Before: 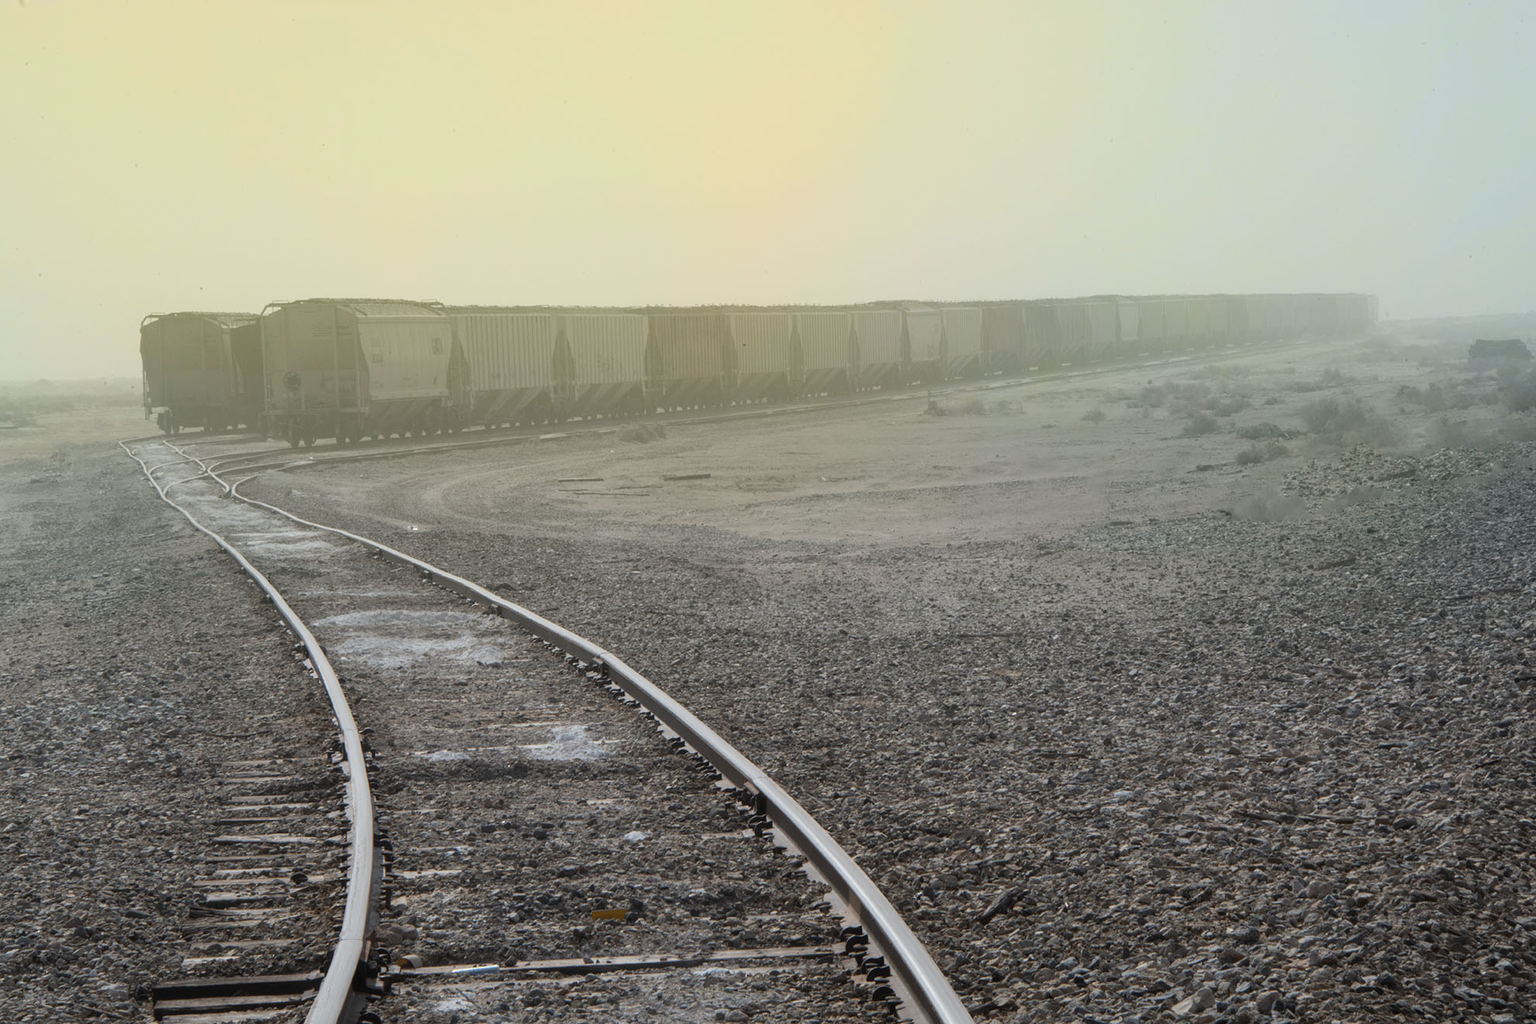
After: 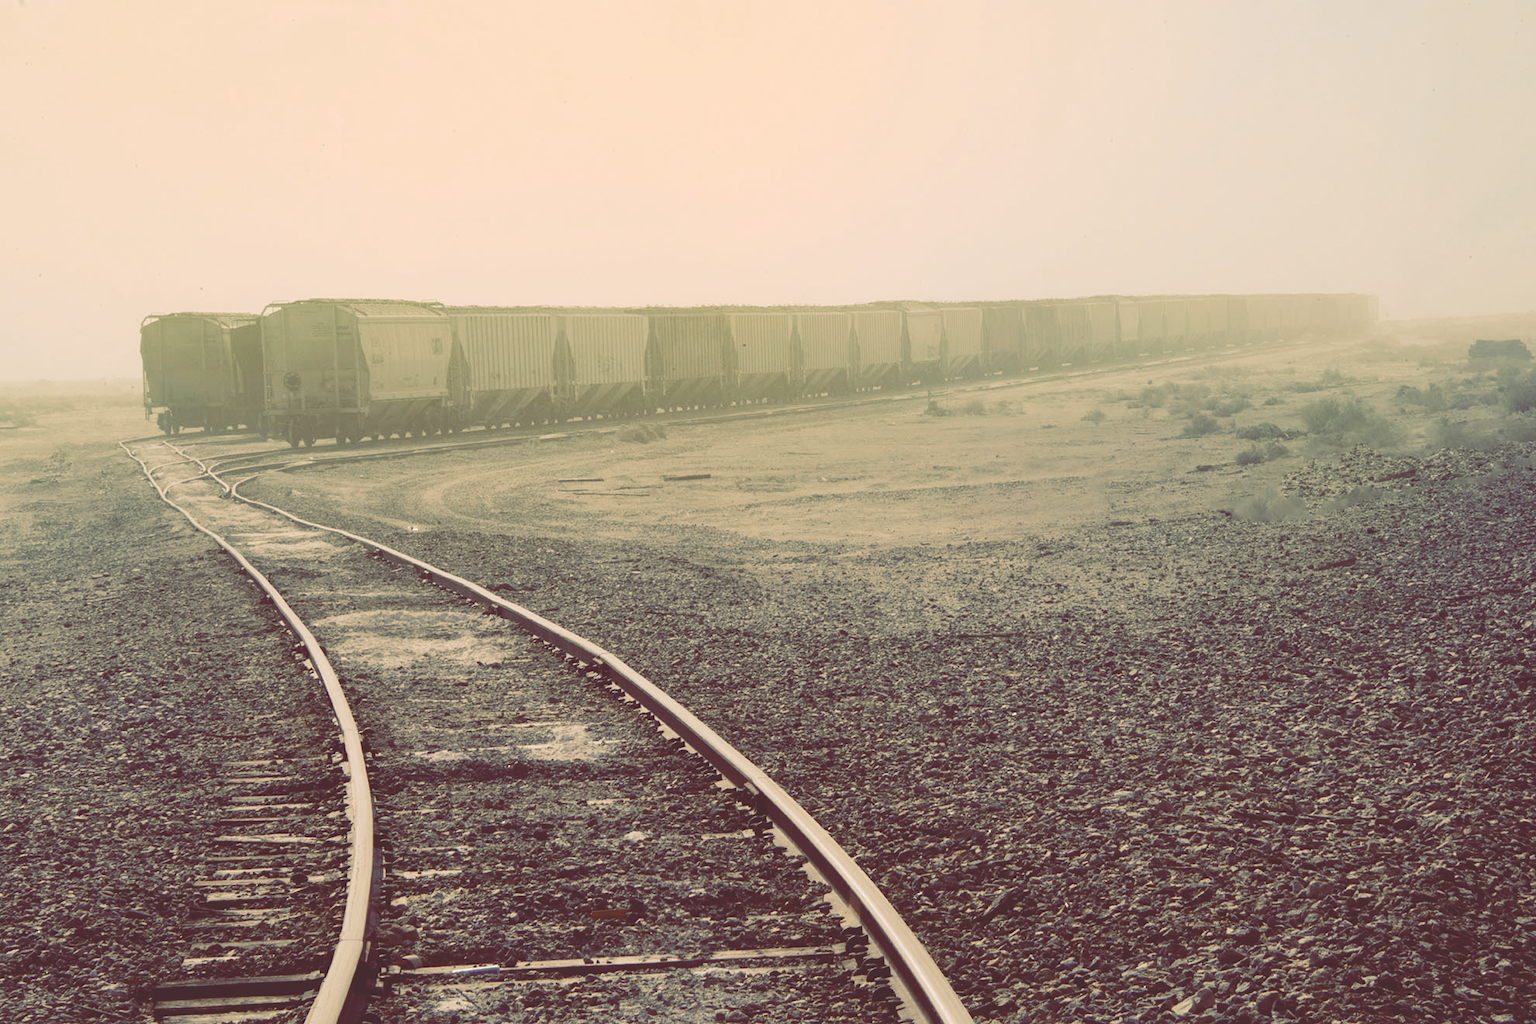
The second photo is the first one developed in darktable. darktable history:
tone curve: curves: ch0 [(0, 0) (0.003, 0.19) (0.011, 0.192) (0.025, 0.192) (0.044, 0.194) (0.069, 0.196) (0.1, 0.197) (0.136, 0.198) (0.177, 0.216) (0.224, 0.236) (0.277, 0.269) (0.335, 0.331) (0.399, 0.418) (0.468, 0.515) (0.543, 0.621) (0.623, 0.725) (0.709, 0.804) (0.801, 0.859) (0.898, 0.913) (1, 1)], preserve colors none
color look up table: target L [95.78, 91.33, 91.92, 78.11, 82.48, 75.69, 67.04, 67.15, 65.07, 53.24, 51.45, 40.03, 40.12, 18.4, 201.39, 104.93, 77.14, 72.49, 69.03, 61.19, 63.88, 57.74, 58.4, 53.88, 48.77, 38.22, 12.75, 9.787, 87.62, 85.2, 84.35, 77.57, 81.19, 69.52, 57.58, 58.46, 45.33, 47.75, 32.39, 30.64, 28.41, 17.2, 10.18, 63.07, 66.14, 54.06, 46.26, 46.88, 11.08], target a [4.4, 13.96, -2.534, -35.8, -22.19, -15.42, -32.4, -9.38, -19.86, -21.18, -26.78, -8.863, -9.428, 27.75, 0, 0, 27.05, 13.06, 33.4, 9.53, 44.92, 1.079, 48.12, 42.33, 26.16, 21.15, 50.91, 45.28, 26.6, 26.17, 30.91, 25.48, 32.46, 39.46, 19.56, 52.62, 44.27, 33.87, 9.578, 27.77, 40.46, 63.42, 46.34, -16.52, -12.82, -22.63, 5.981, 1.552, 47.44], target b [54.62, 40.45, 53.38, 21.73, 35.73, 30.82, 25.69, 20.97, 34.39, 4.528, 19.26, 17.9, -0.463, 30.9, -0.001, -0.003, 34.17, 22.35, 44.61, 48.2, 21.03, 19.25, 46.69, 33.37, 16.38, 35.34, 21.2, 16.08, 30.87, 33.31, 24.87, 20.99, 21.59, 4.102, 7.11, 10.08, -33.21, -8.924, 0.257, -30.36, -5.347, -44, 7.433, -9.417, 7.41, -15.3, -36.31, -17.4, -10.74], num patches 49
